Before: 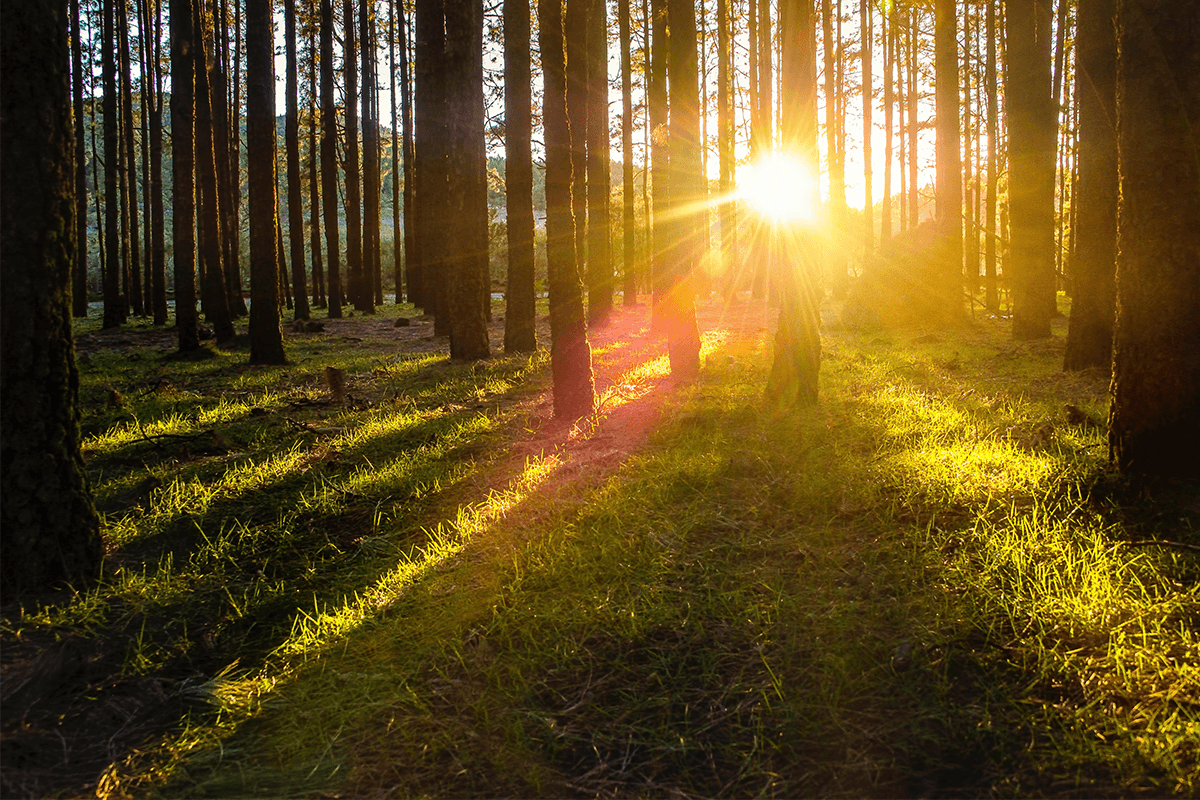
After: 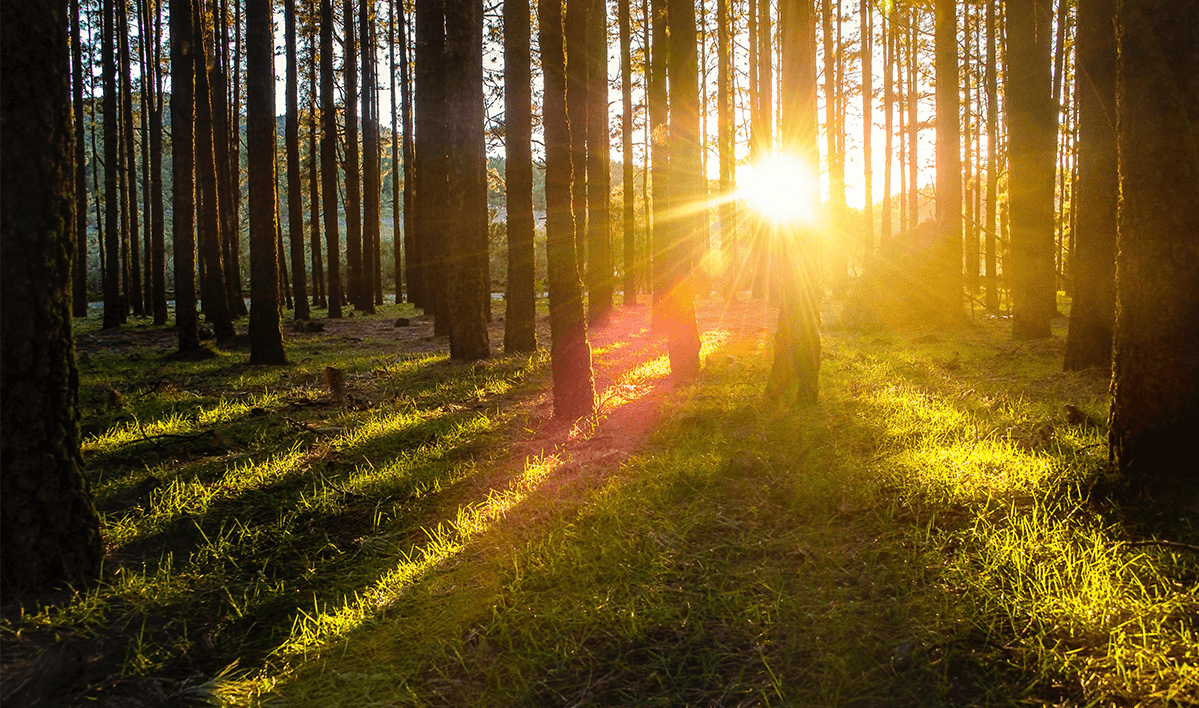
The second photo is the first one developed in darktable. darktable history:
crop and rotate: top 0%, bottom 11.408%
